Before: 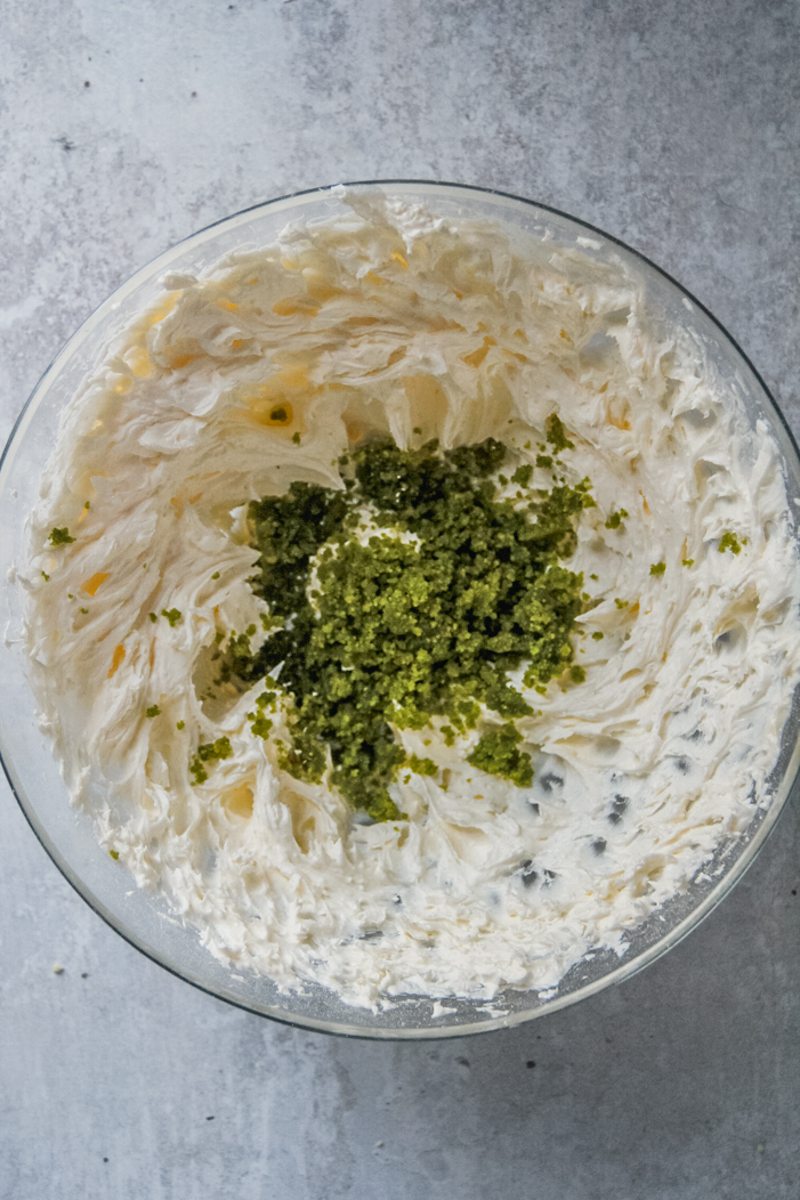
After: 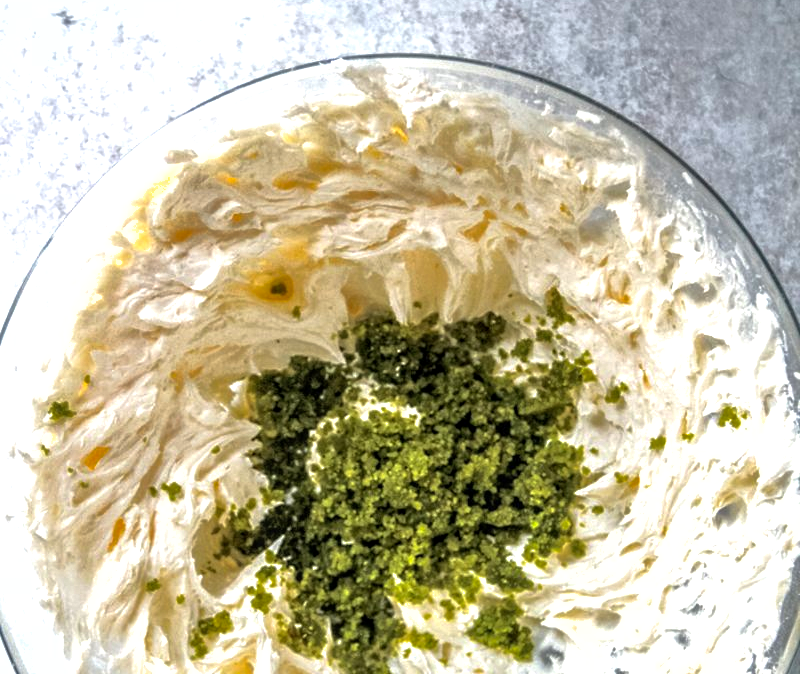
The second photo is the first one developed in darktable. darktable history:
local contrast: on, module defaults
tone equalizer: -8 EV -1.08 EV, -7 EV -1.02 EV, -6 EV -0.902 EV, -5 EV -0.567 EV, -3 EV 0.55 EV, -2 EV 0.889 EV, -1 EV 0.997 EV, +0 EV 1.06 EV, mask exposure compensation -0.498 EV
crop and rotate: top 10.511%, bottom 33.26%
shadows and highlights: on, module defaults
